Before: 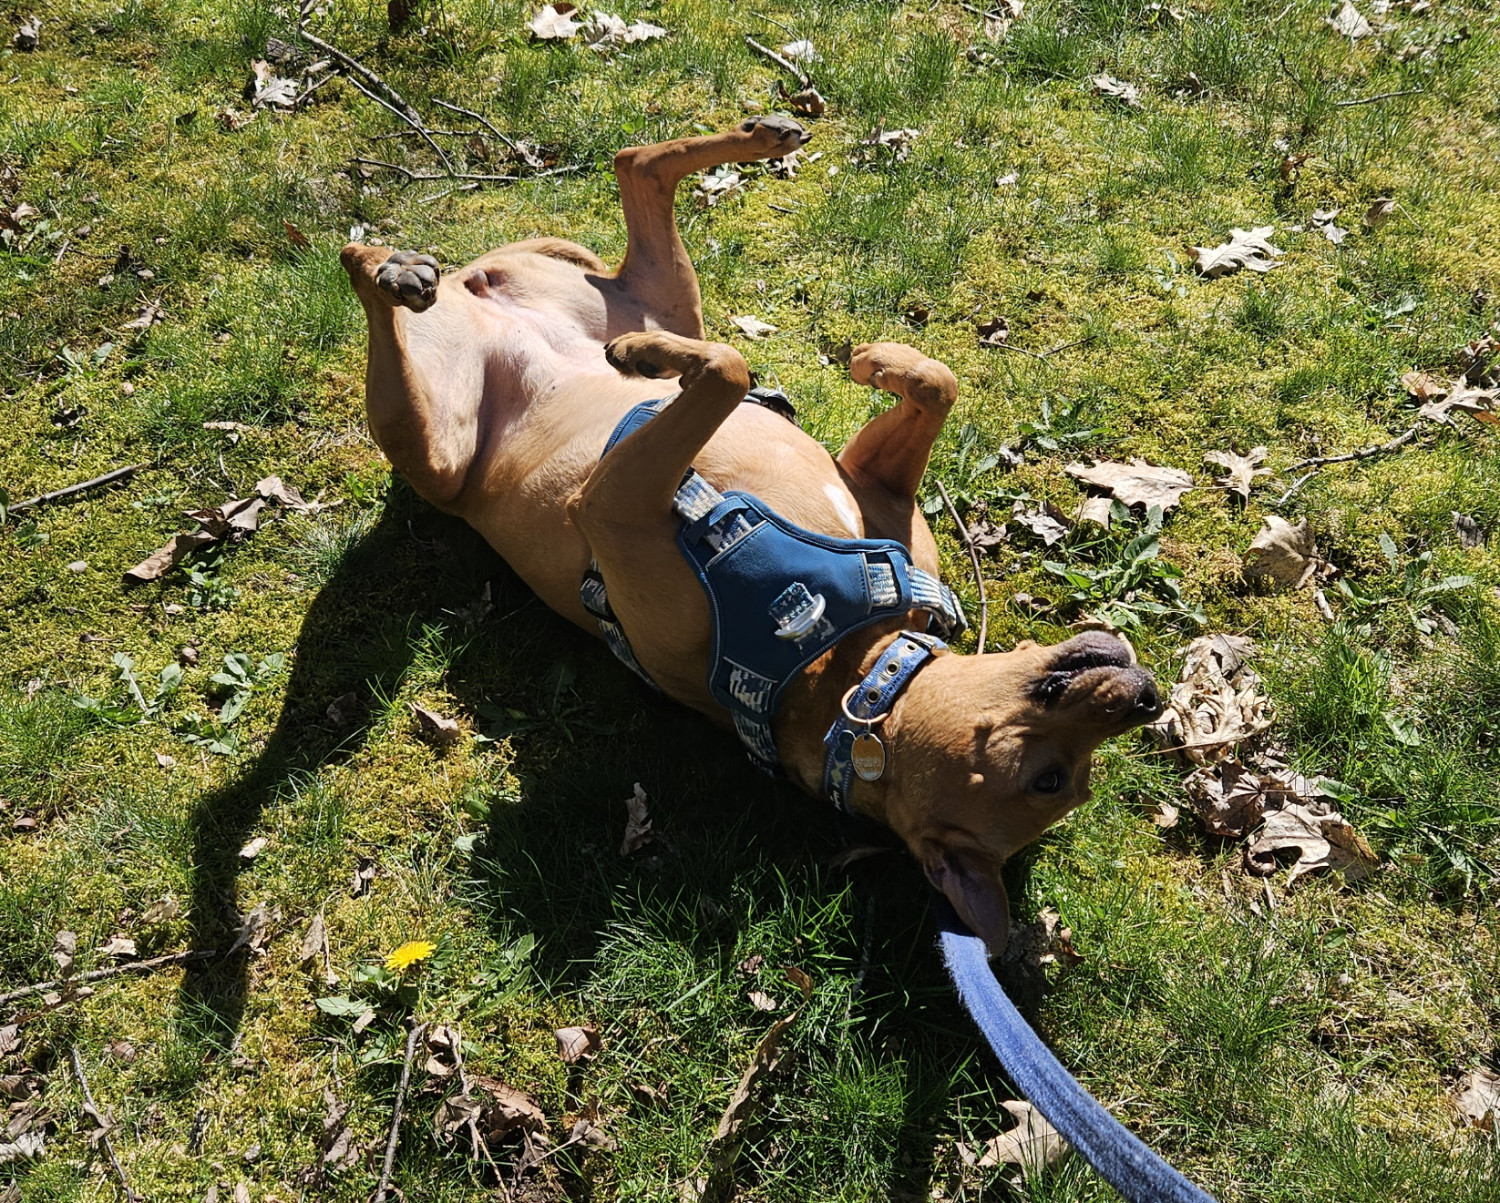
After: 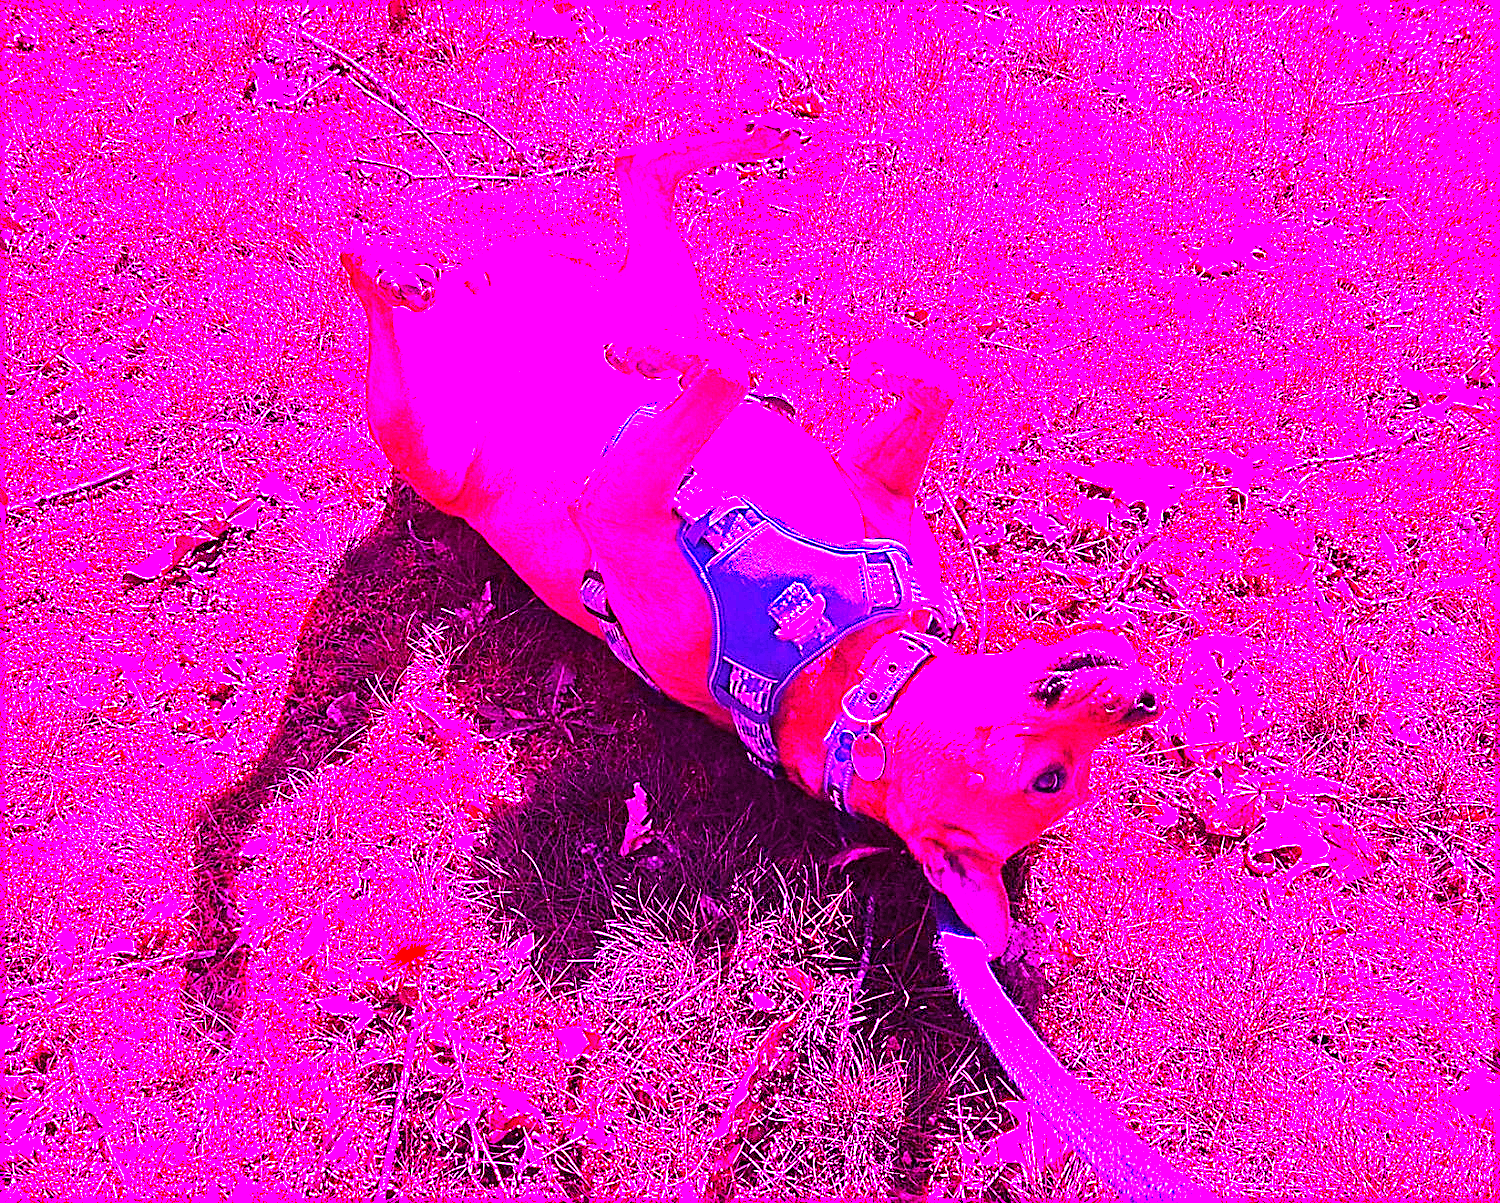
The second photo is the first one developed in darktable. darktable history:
sharpen: on, module defaults
white balance: red 8, blue 8
